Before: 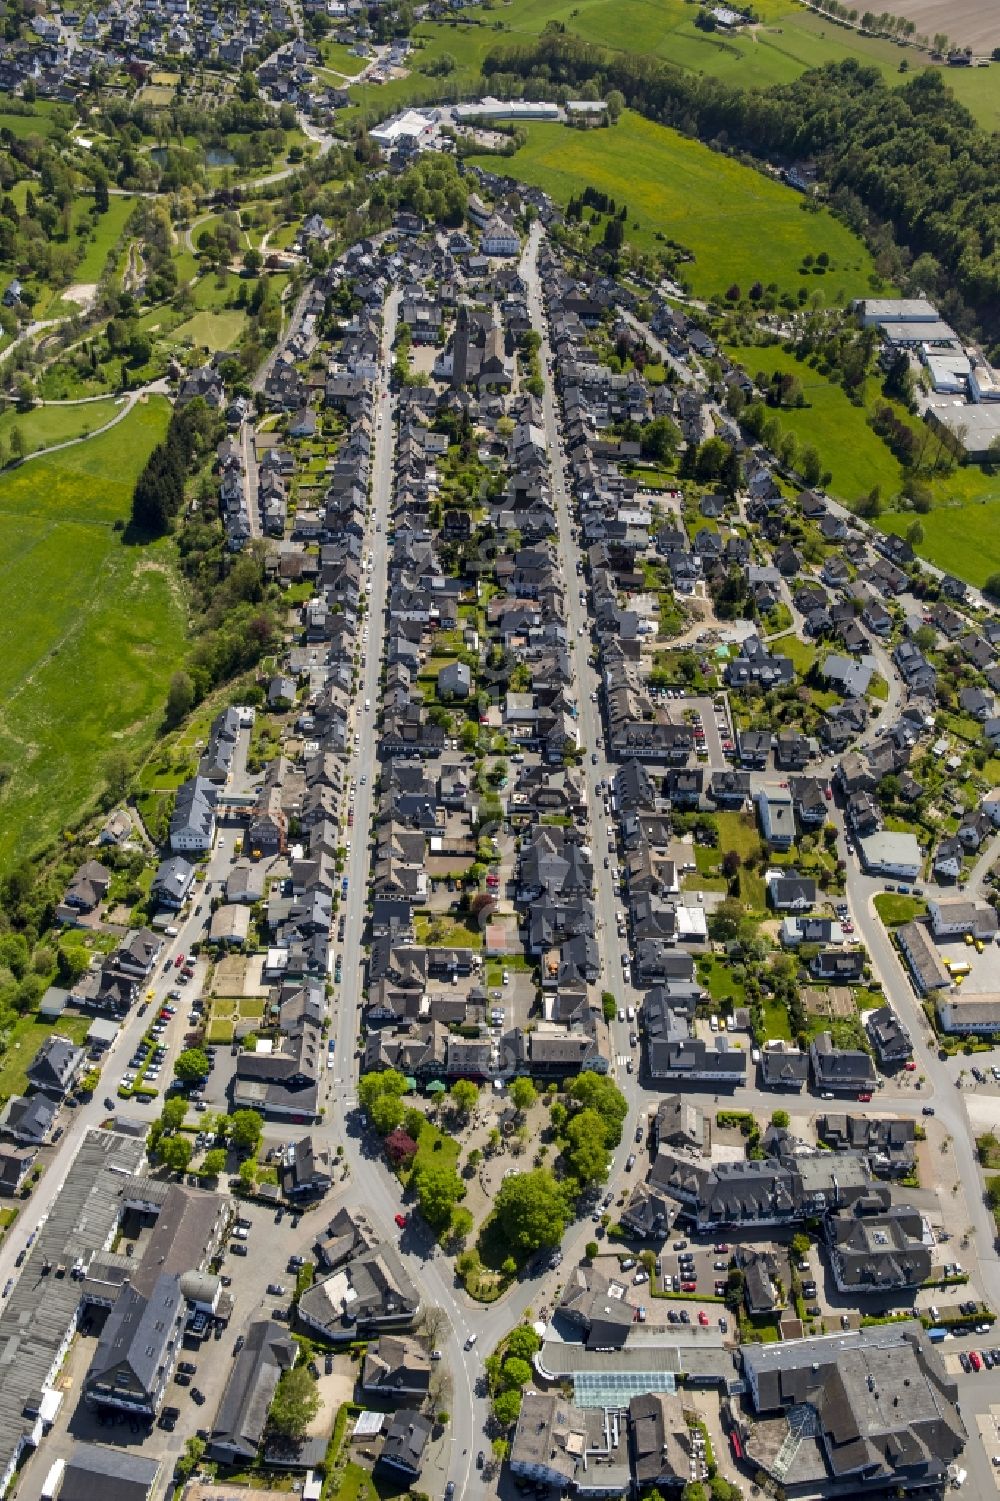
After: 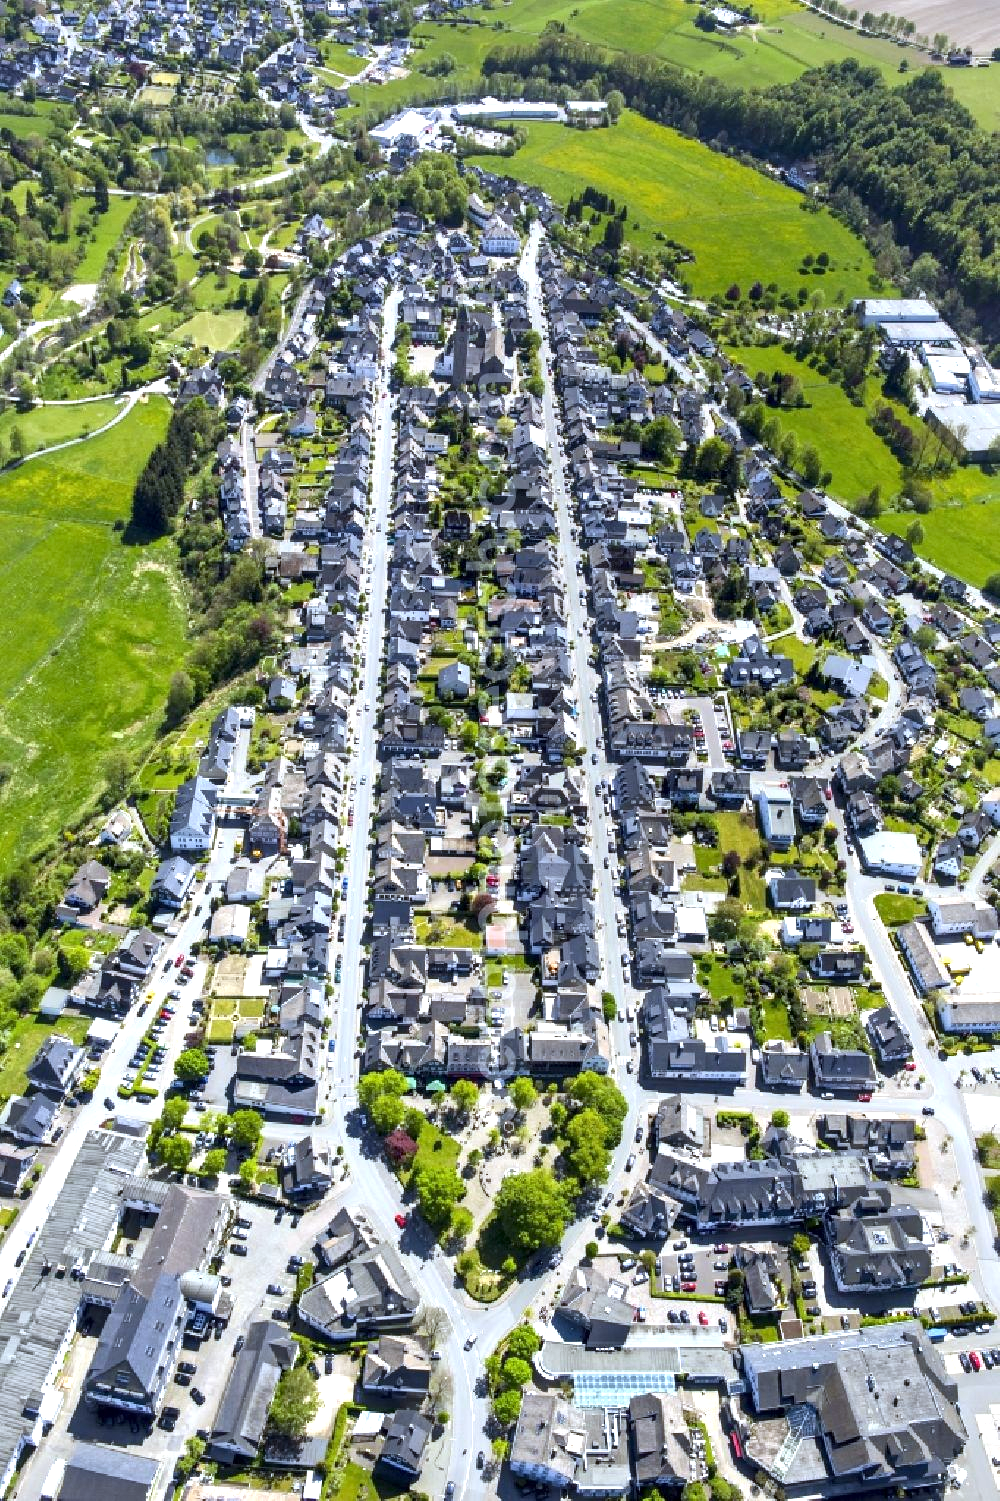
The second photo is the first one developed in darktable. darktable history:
white balance: red 0.931, blue 1.11
exposure: exposure 1 EV, compensate highlight preservation false
local contrast: mode bilateral grid, contrast 20, coarseness 50, detail 120%, midtone range 0.2
